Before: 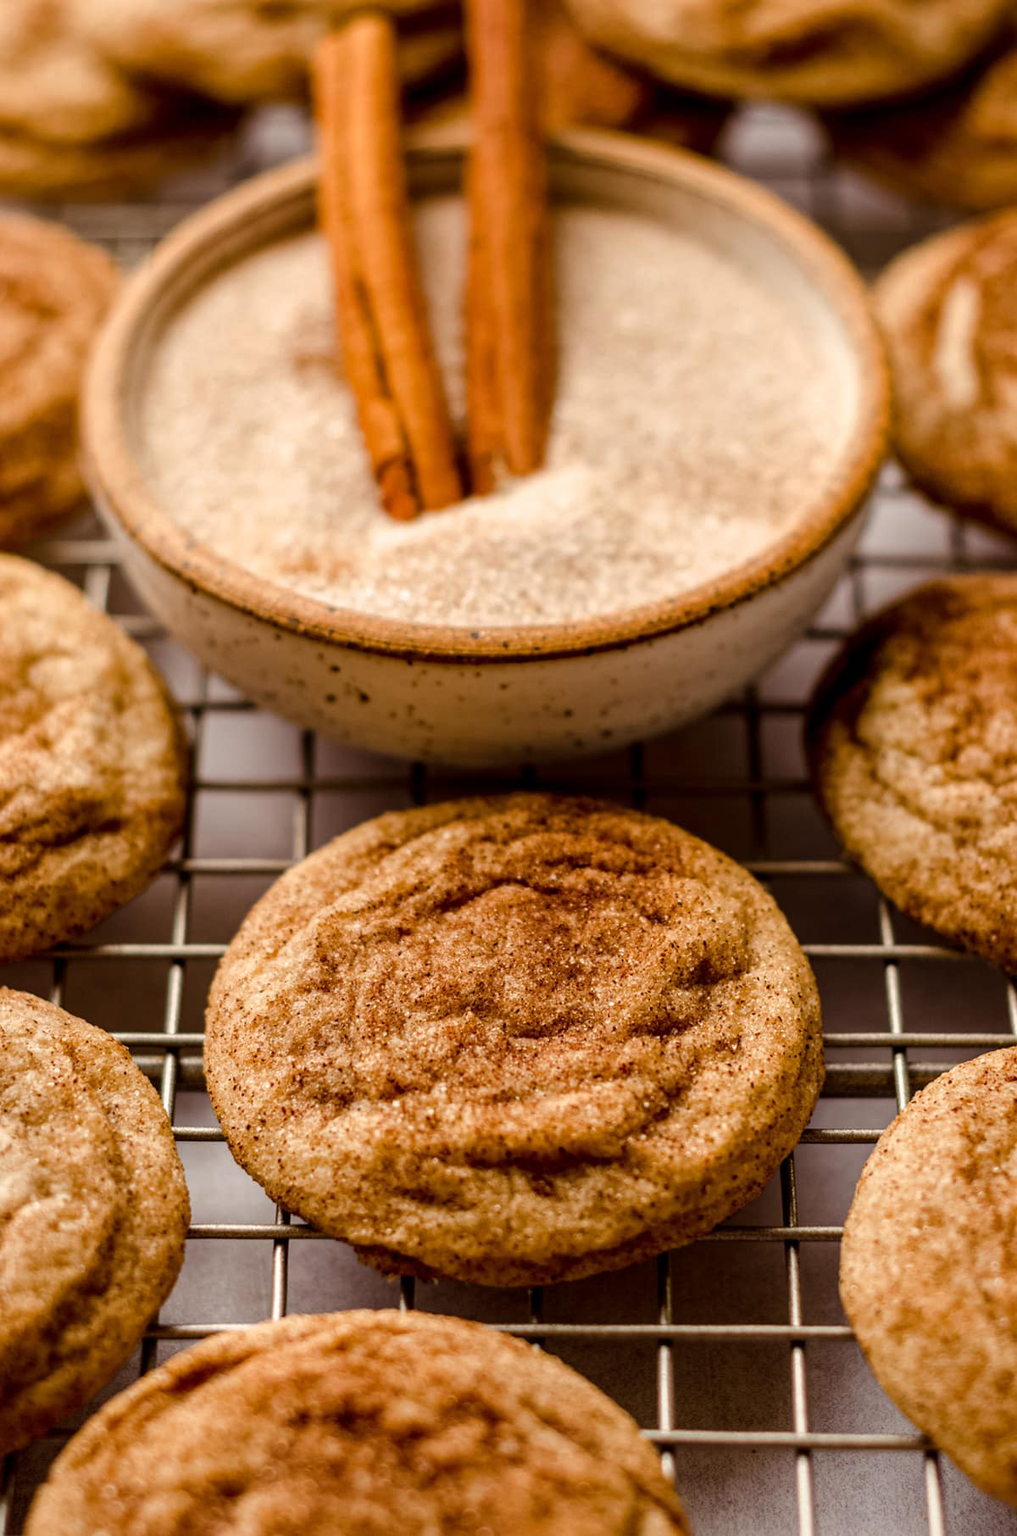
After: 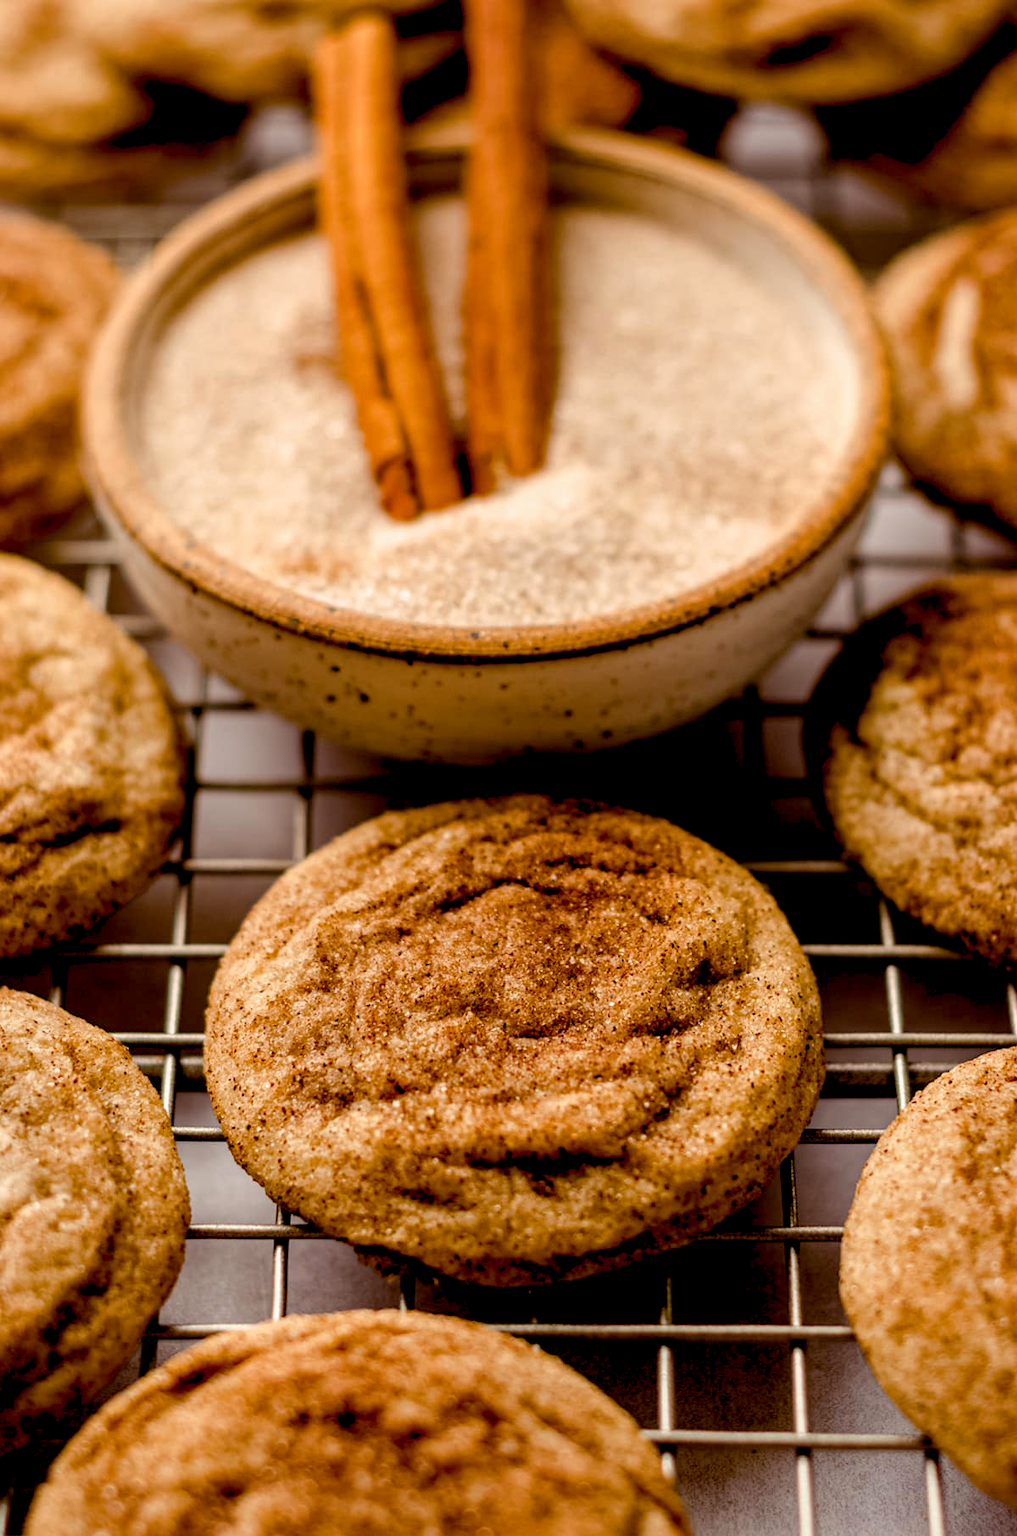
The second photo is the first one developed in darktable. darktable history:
color balance rgb: global offset › luminance -1.443%, linear chroma grading › global chroma 8.758%, perceptual saturation grading › global saturation -3.442%
